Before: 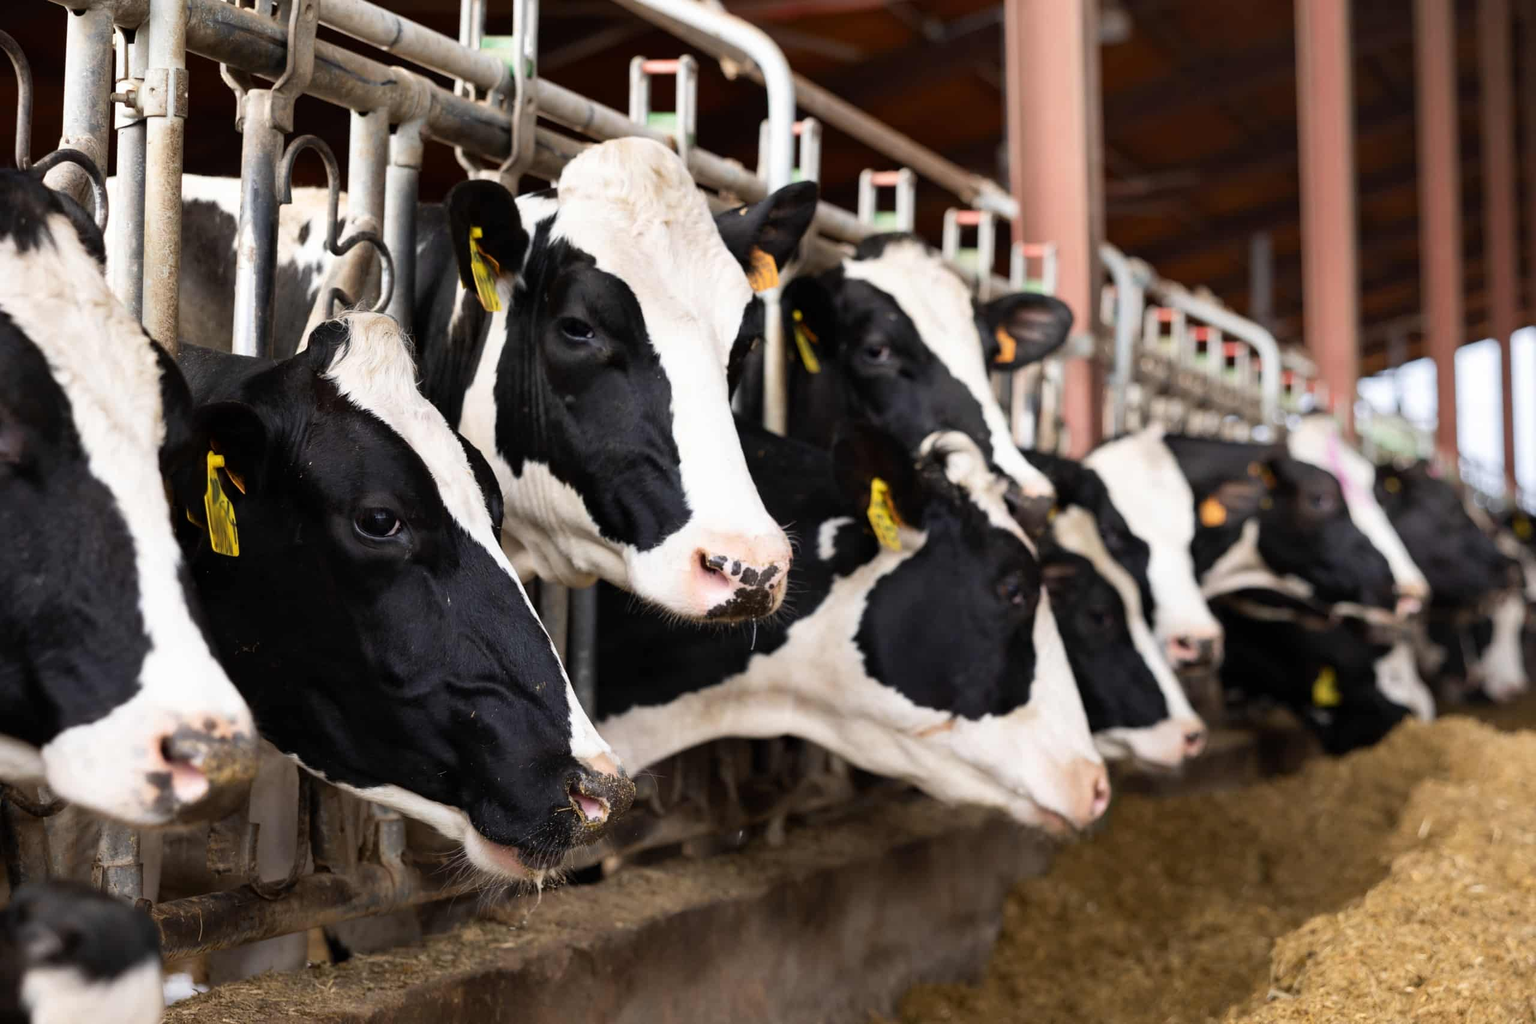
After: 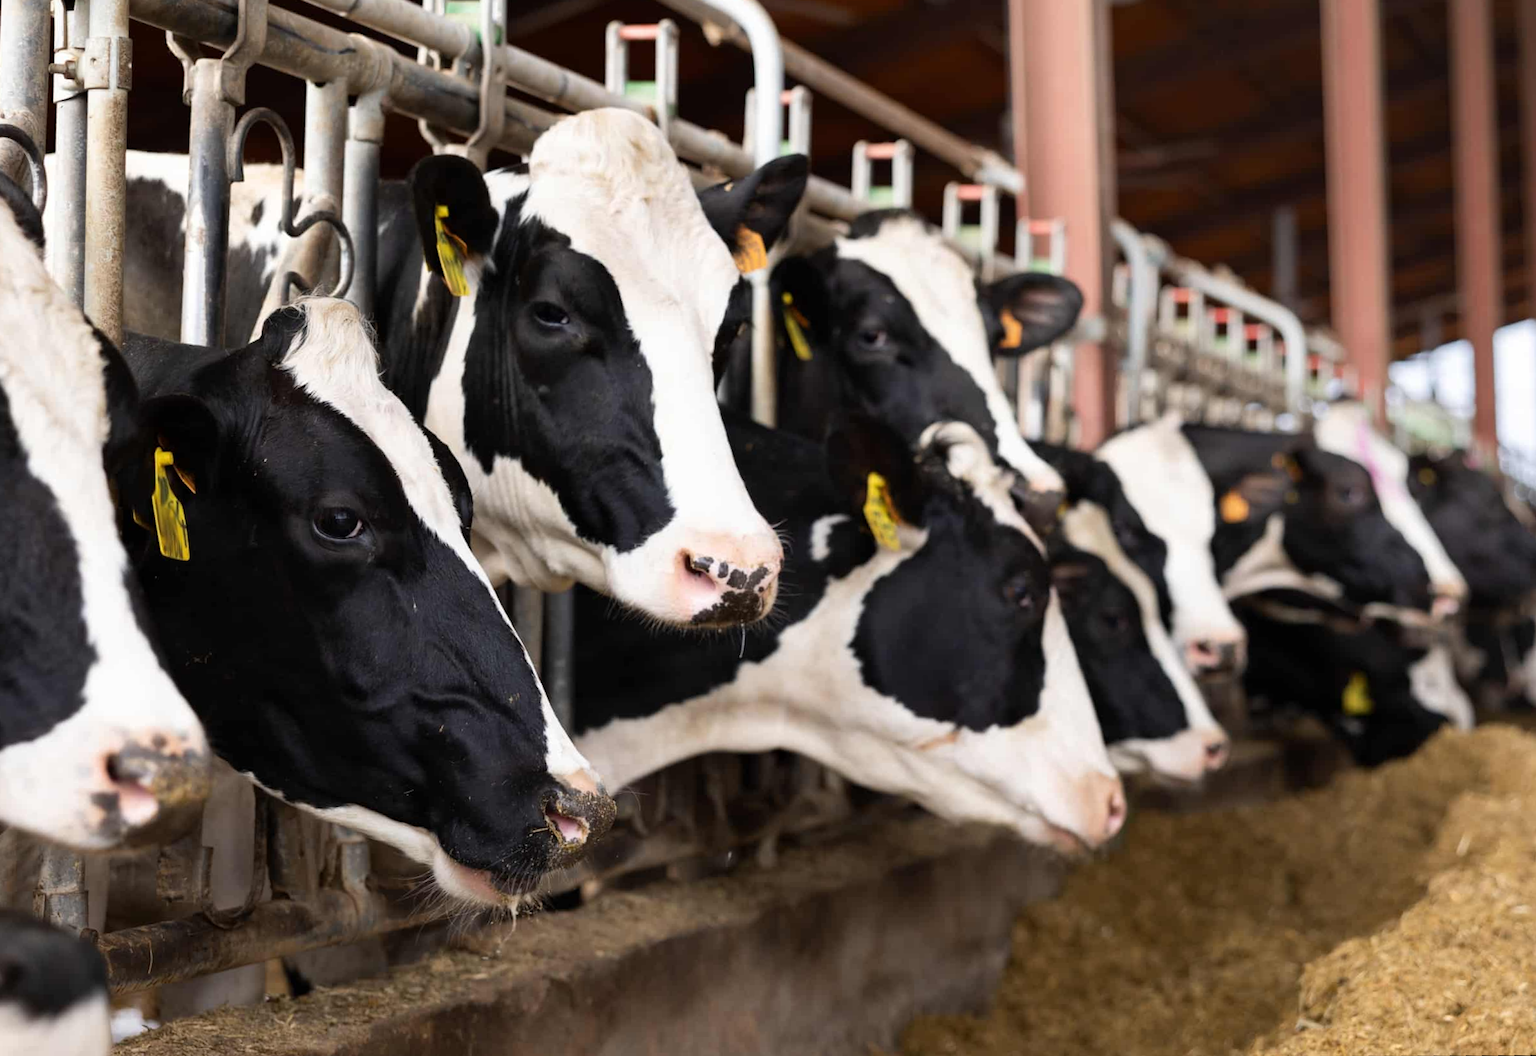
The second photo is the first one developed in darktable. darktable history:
crop and rotate: angle -1.96°, left 3.097%, top 4.154%, right 1.586%, bottom 0.529%
rotate and perspective: rotation -2.29°, automatic cropping off
